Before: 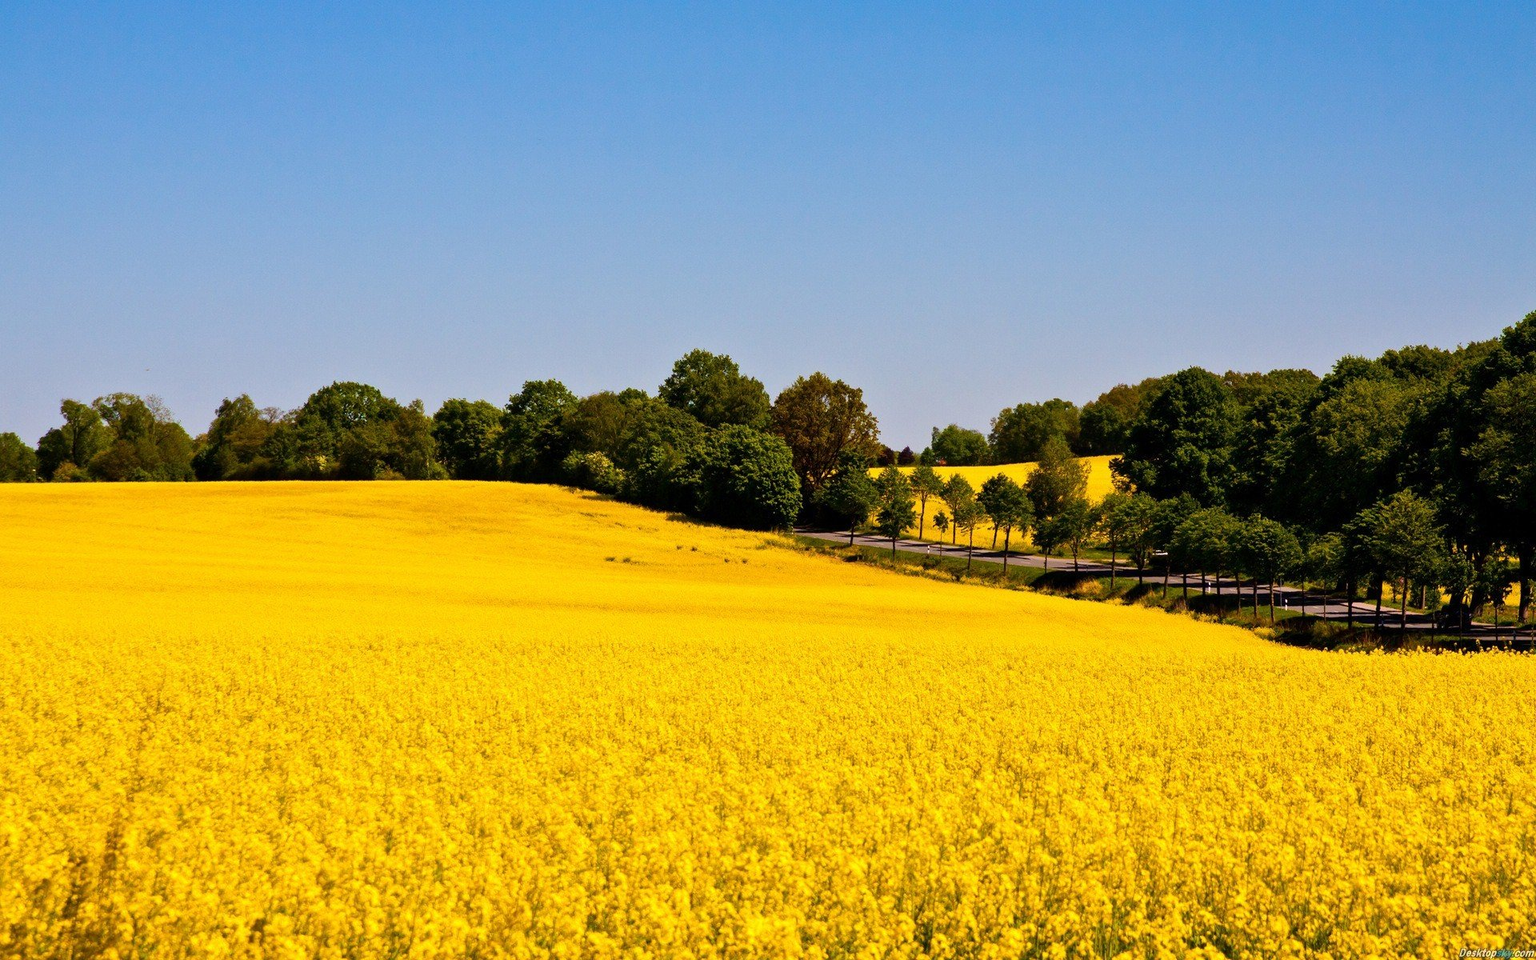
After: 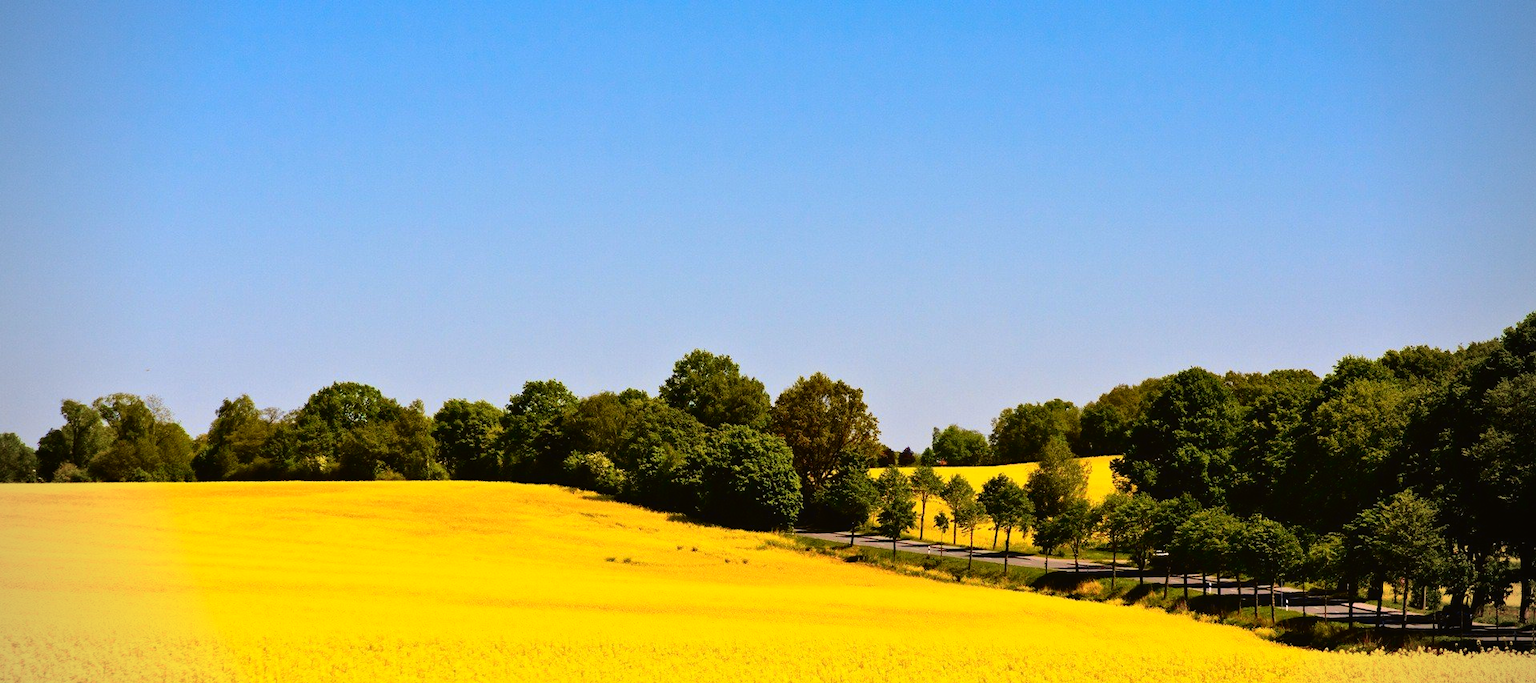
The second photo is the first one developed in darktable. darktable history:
tone curve: curves: ch0 [(0, 0.021) (0.049, 0.044) (0.152, 0.14) (0.328, 0.377) (0.473, 0.543) (0.641, 0.705) (0.85, 0.894) (1, 0.969)]; ch1 [(0, 0) (0.302, 0.331) (0.433, 0.432) (0.472, 0.47) (0.502, 0.503) (0.527, 0.516) (0.564, 0.573) (0.614, 0.626) (0.677, 0.701) (0.859, 0.885) (1, 1)]; ch2 [(0, 0) (0.33, 0.301) (0.447, 0.44) (0.487, 0.496) (0.502, 0.516) (0.535, 0.563) (0.565, 0.597) (0.608, 0.641) (1, 1)], color space Lab, independent channels
crop: bottom 28.775%
vignetting: unbound false
